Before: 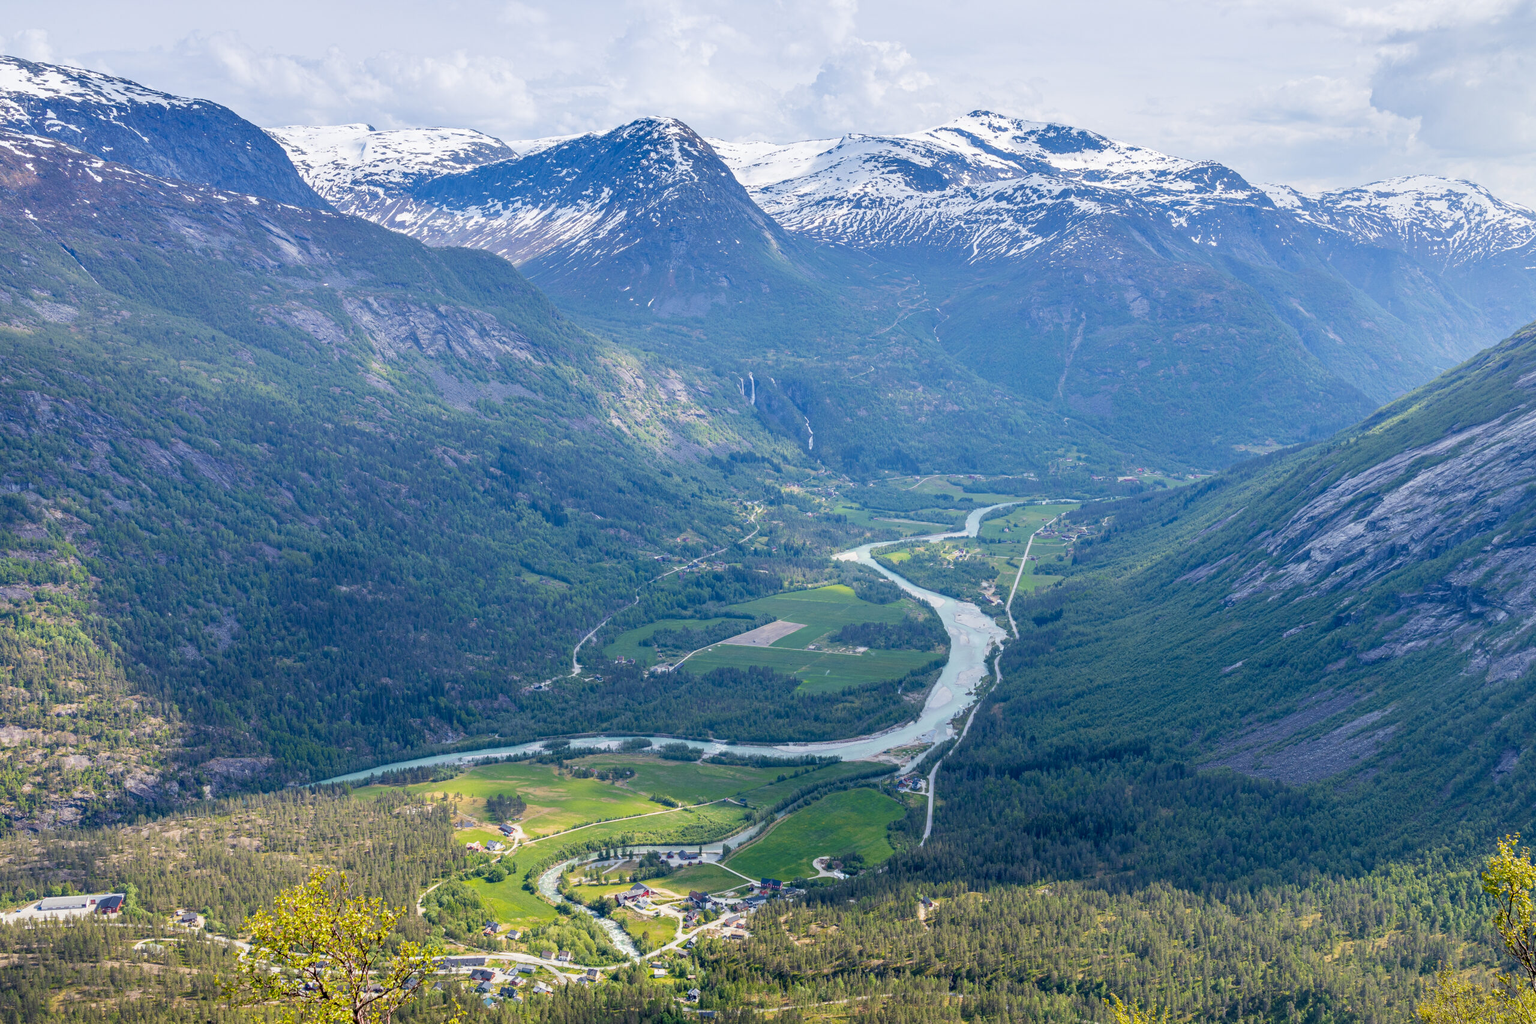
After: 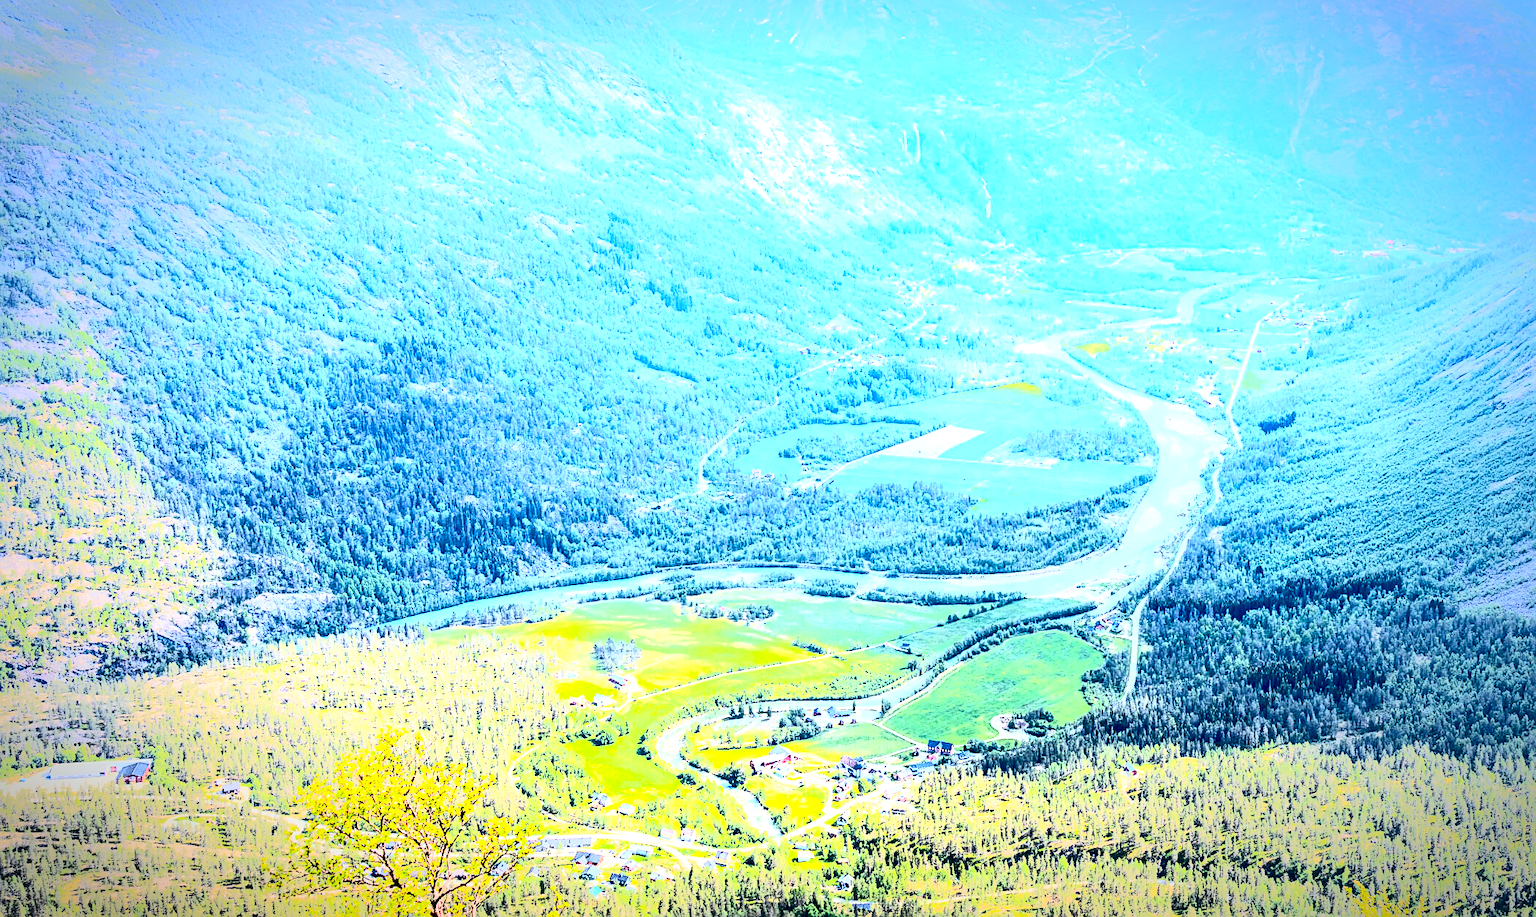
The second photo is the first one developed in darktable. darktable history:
exposure: black level correction 0.009, exposure 1.425 EV, compensate highlight preservation false
contrast brightness saturation: contrast 0.62, brightness 0.34, saturation 0.14
sharpen: on, module defaults
color correction: highlights a* -2.73, highlights b* -2.09, shadows a* 2.41, shadows b* 2.73
crop: top 26.531%, right 17.959%
vignetting: fall-off start 70.97%, brightness -0.584, saturation -0.118, width/height ratio 1.333
tone equalizer: -8 EV -0.75 EV, -7 EV -0.7 EV, -6 EV -0.6 EV, -5 EV -0.4 EV, -3 EV 0.4 EV, -2 EV 0.6 EV, -1 EV 0.7 EV, +0 EV 0.75 EV, edges refinement/feathering 500, mask exposure compensation -1.57 EV, preserve details no
